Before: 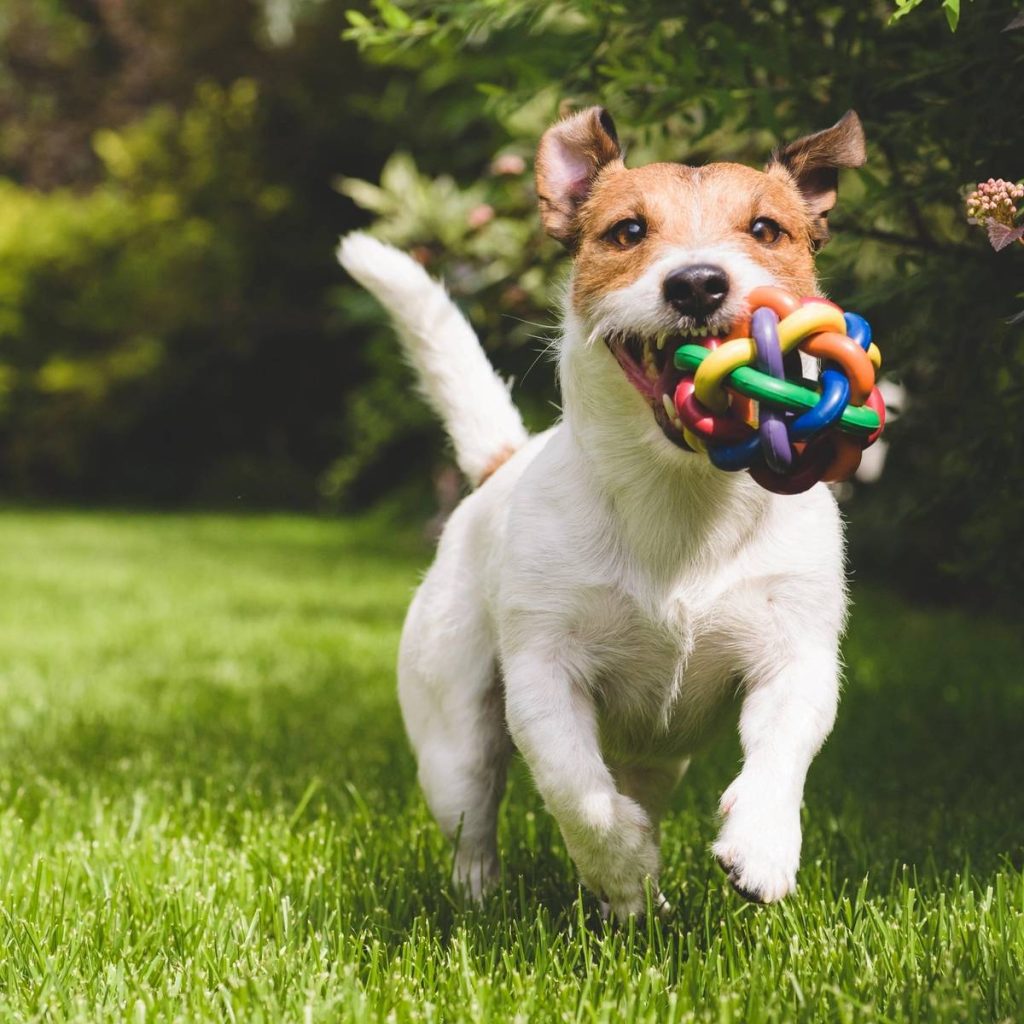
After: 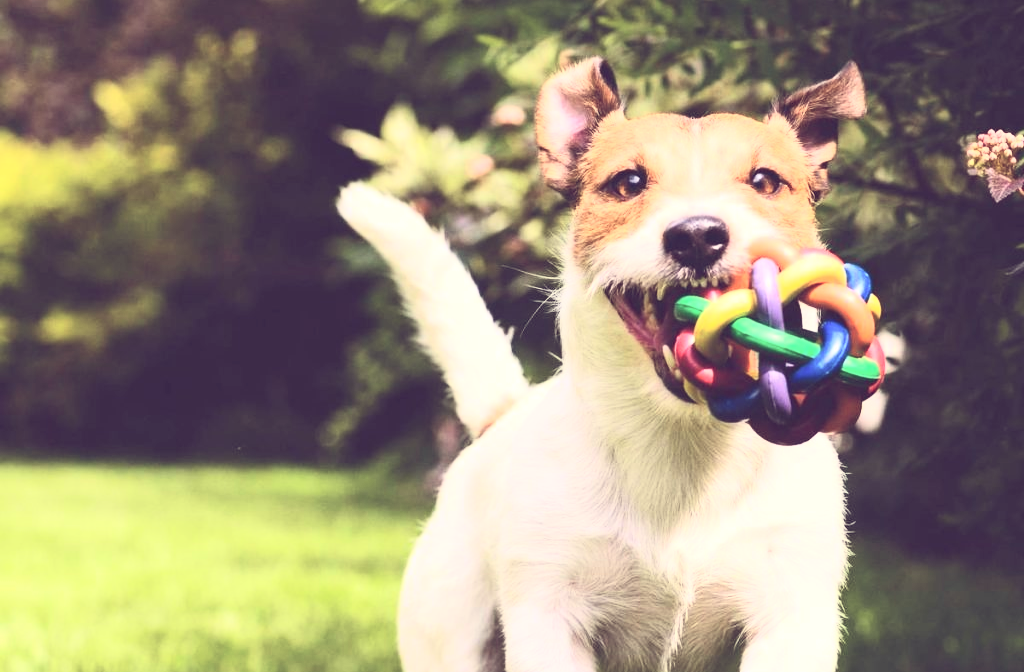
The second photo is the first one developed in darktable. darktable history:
contrast brightness saturation: contrast 0.39, brightness 0.53
color balance: lift [1.001, 0.997, 0.99, 1.01], gamma [1.007, 1, 0.975, 1.025], gain [1, 1.065, 1.052, 0.935], contrast 13.25%
crop and rotate: top 4.848%, bottom 29.503%
